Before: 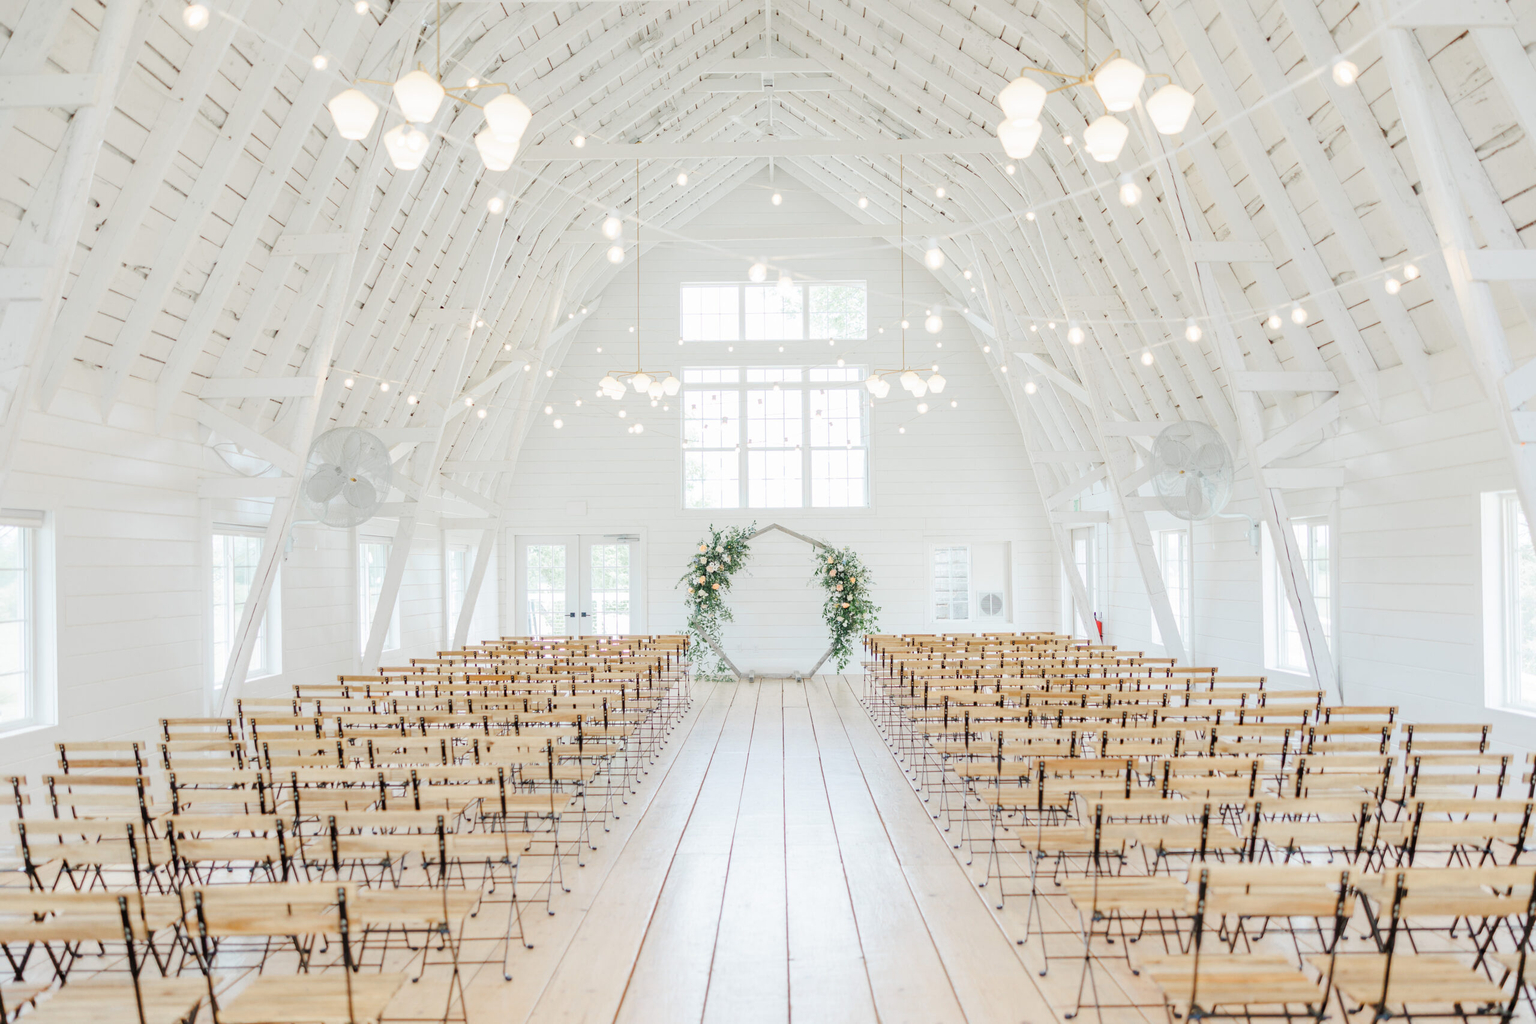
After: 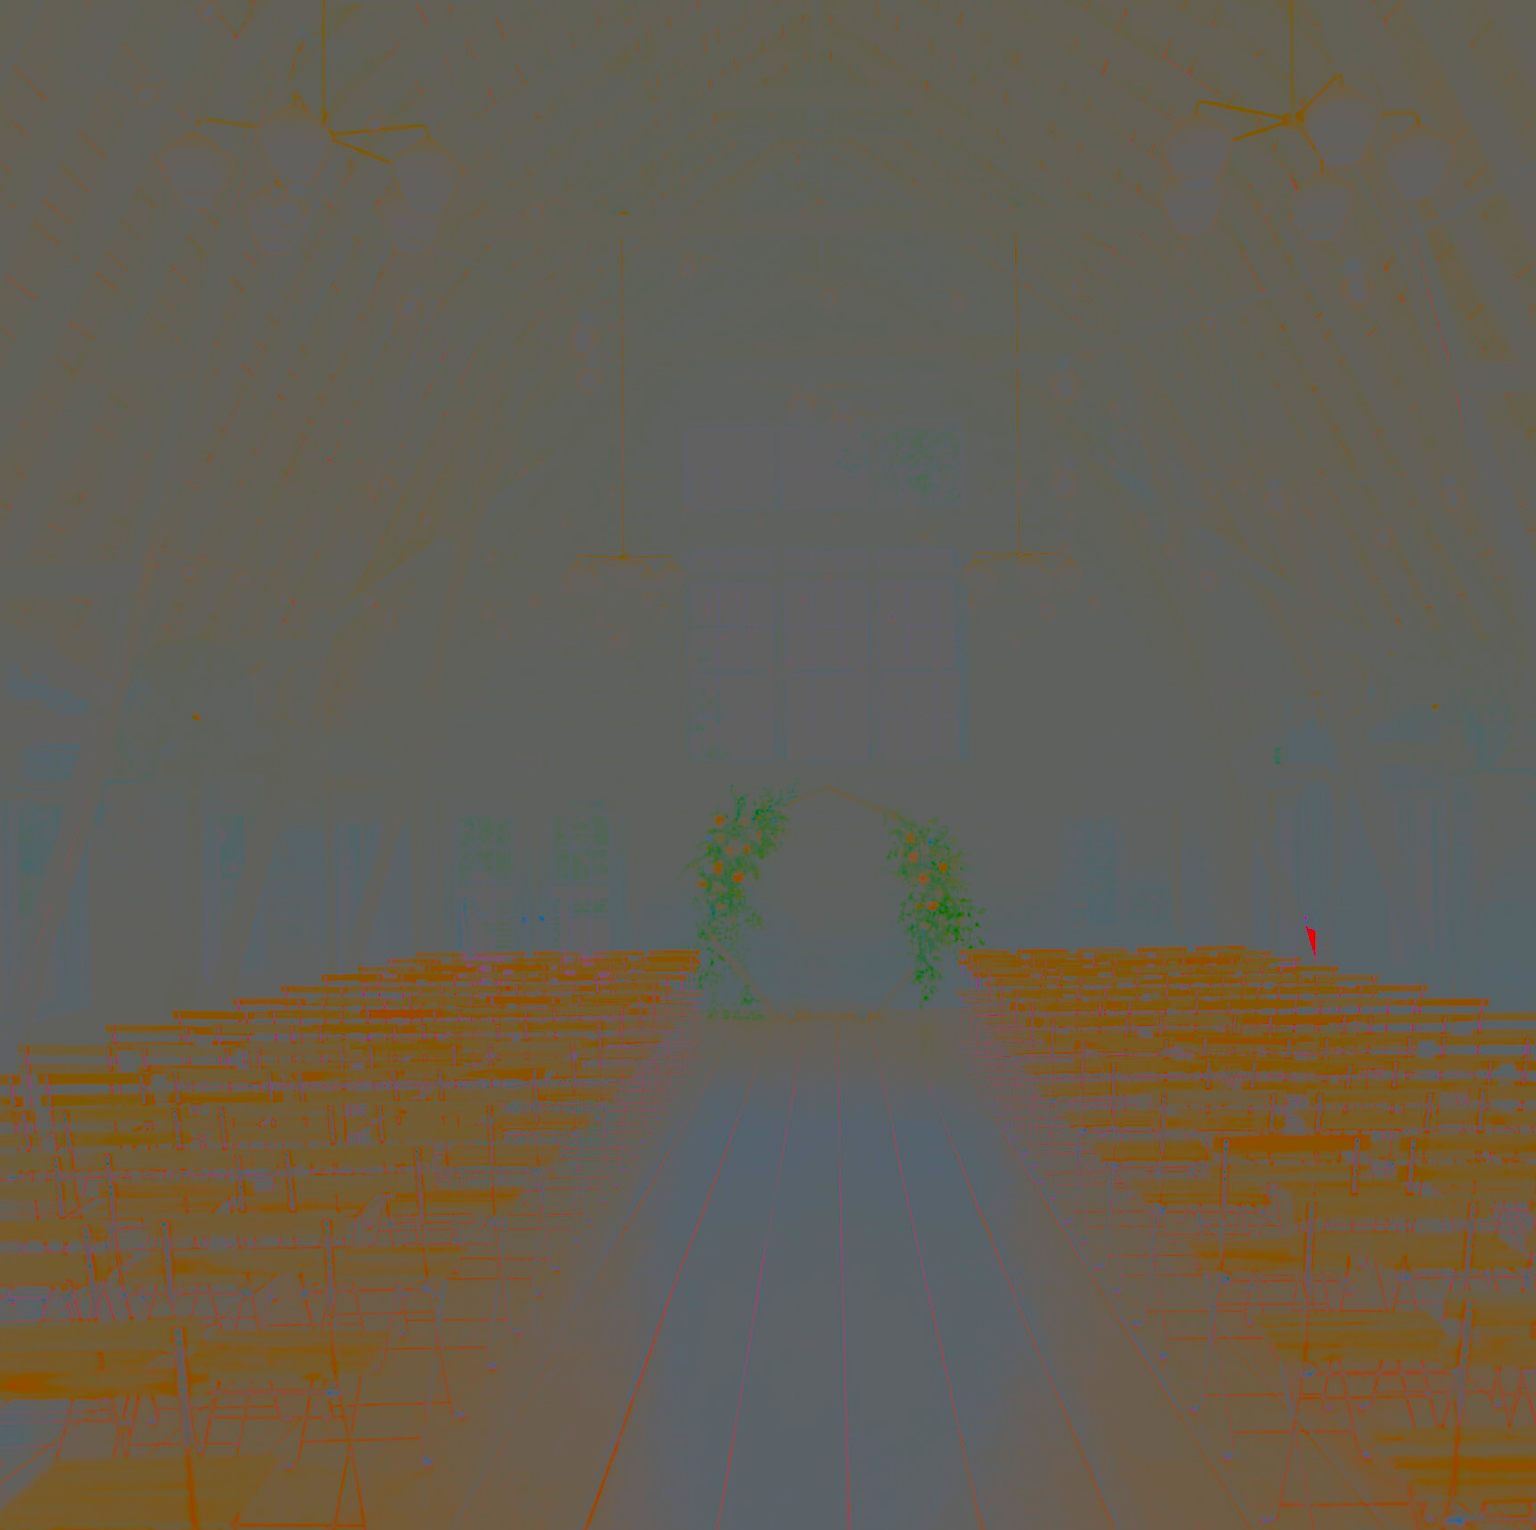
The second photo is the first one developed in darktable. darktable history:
contrast equalizer: octaves 7, y [[0.5, 0.5, 0.472, 0.5, 0.5, 0.5], [0.5 ×6], [0.5 ×6], [0 ×6], [0 ×6]], mix -0.299
contrast brightness saturation: contrast -0.982, brightness -0.158, saturation 0.734
crop and rotate: left 14.49%, right 18.613%
